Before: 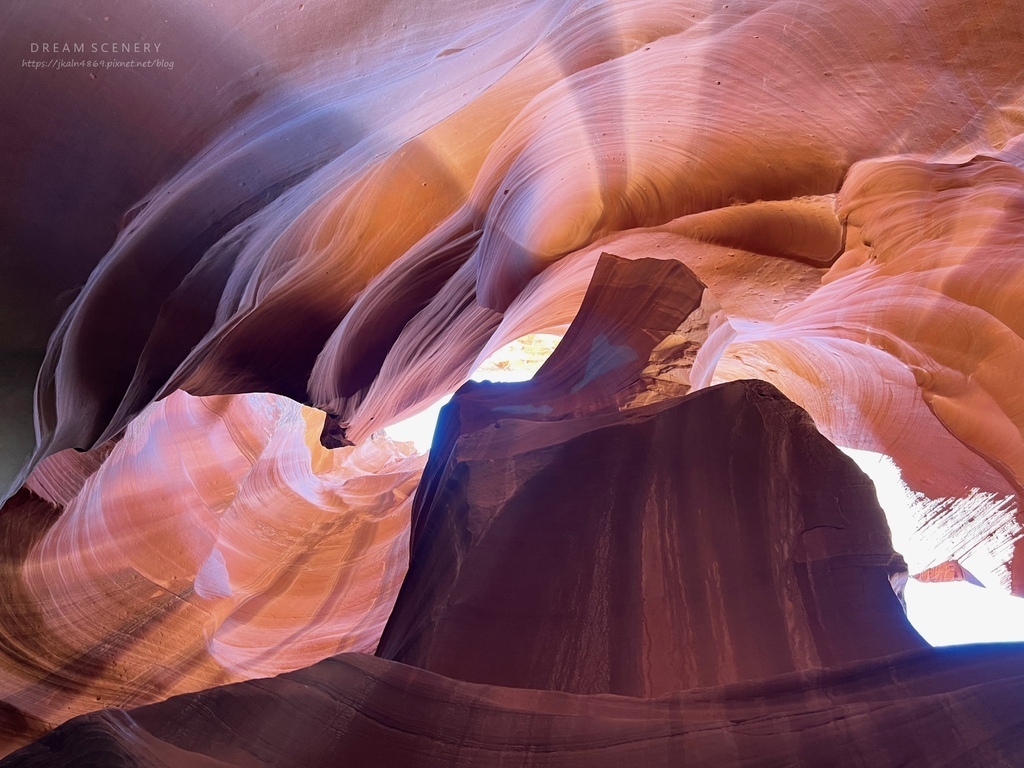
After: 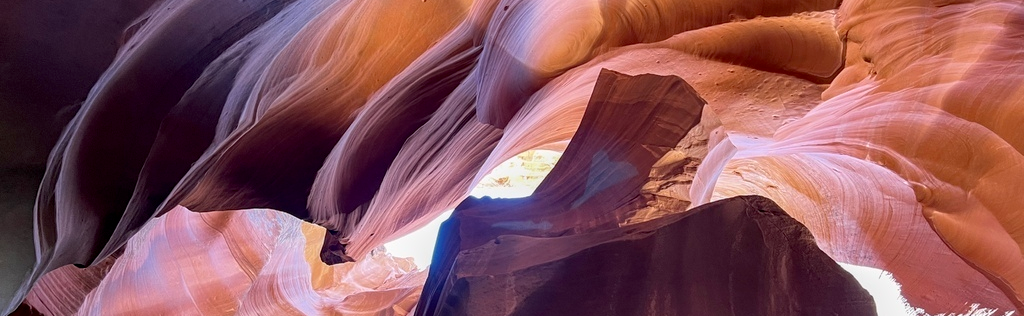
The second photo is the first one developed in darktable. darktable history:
exposure: exposure -0.029 EV, compensate highlight preservation false
local contrast: on, module defaults
crop and rotate: top 24.082%, bottom 34.647%
